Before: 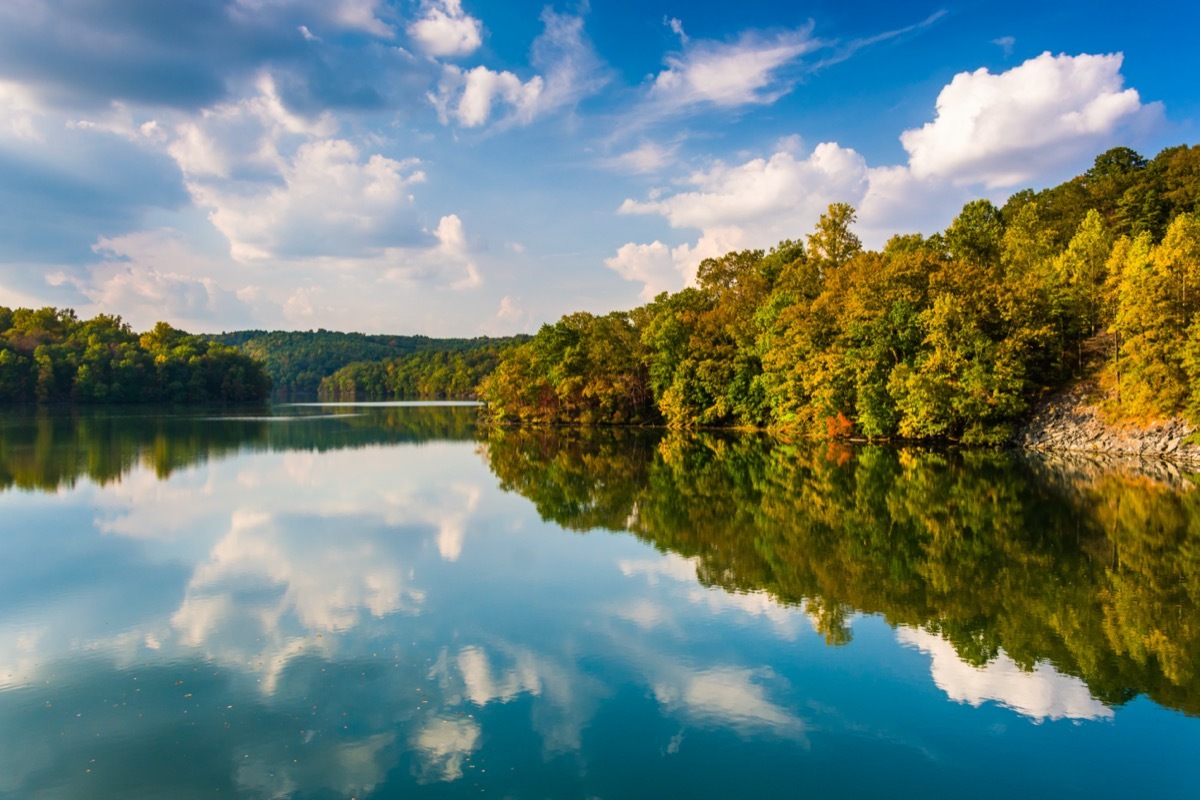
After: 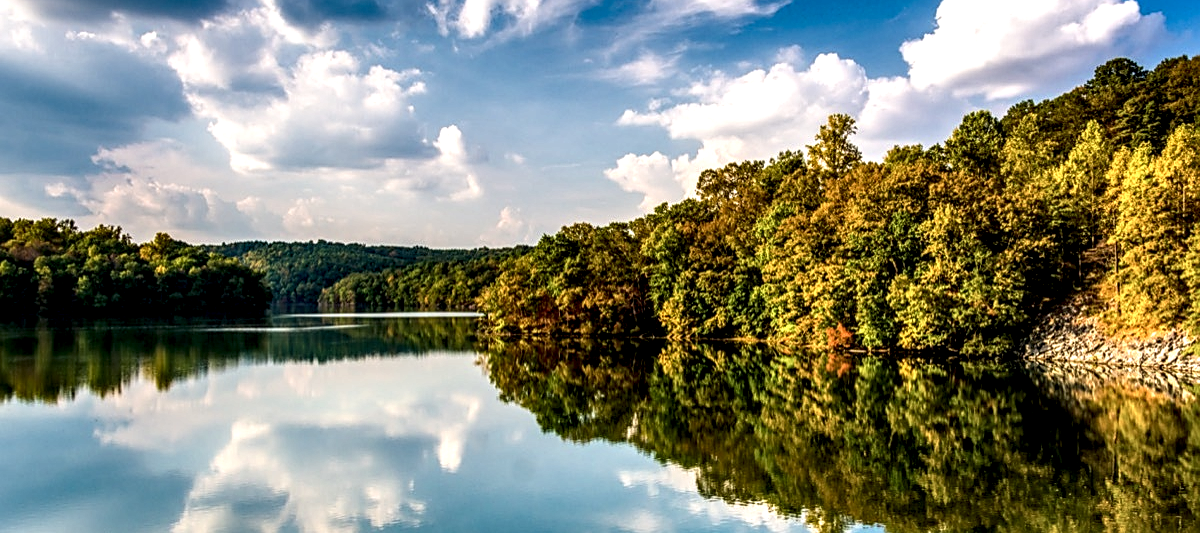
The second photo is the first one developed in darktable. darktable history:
crop: top 11.173%, bottom 22.157%
local contrast: detail 202%
sharpen: on, module defaults
